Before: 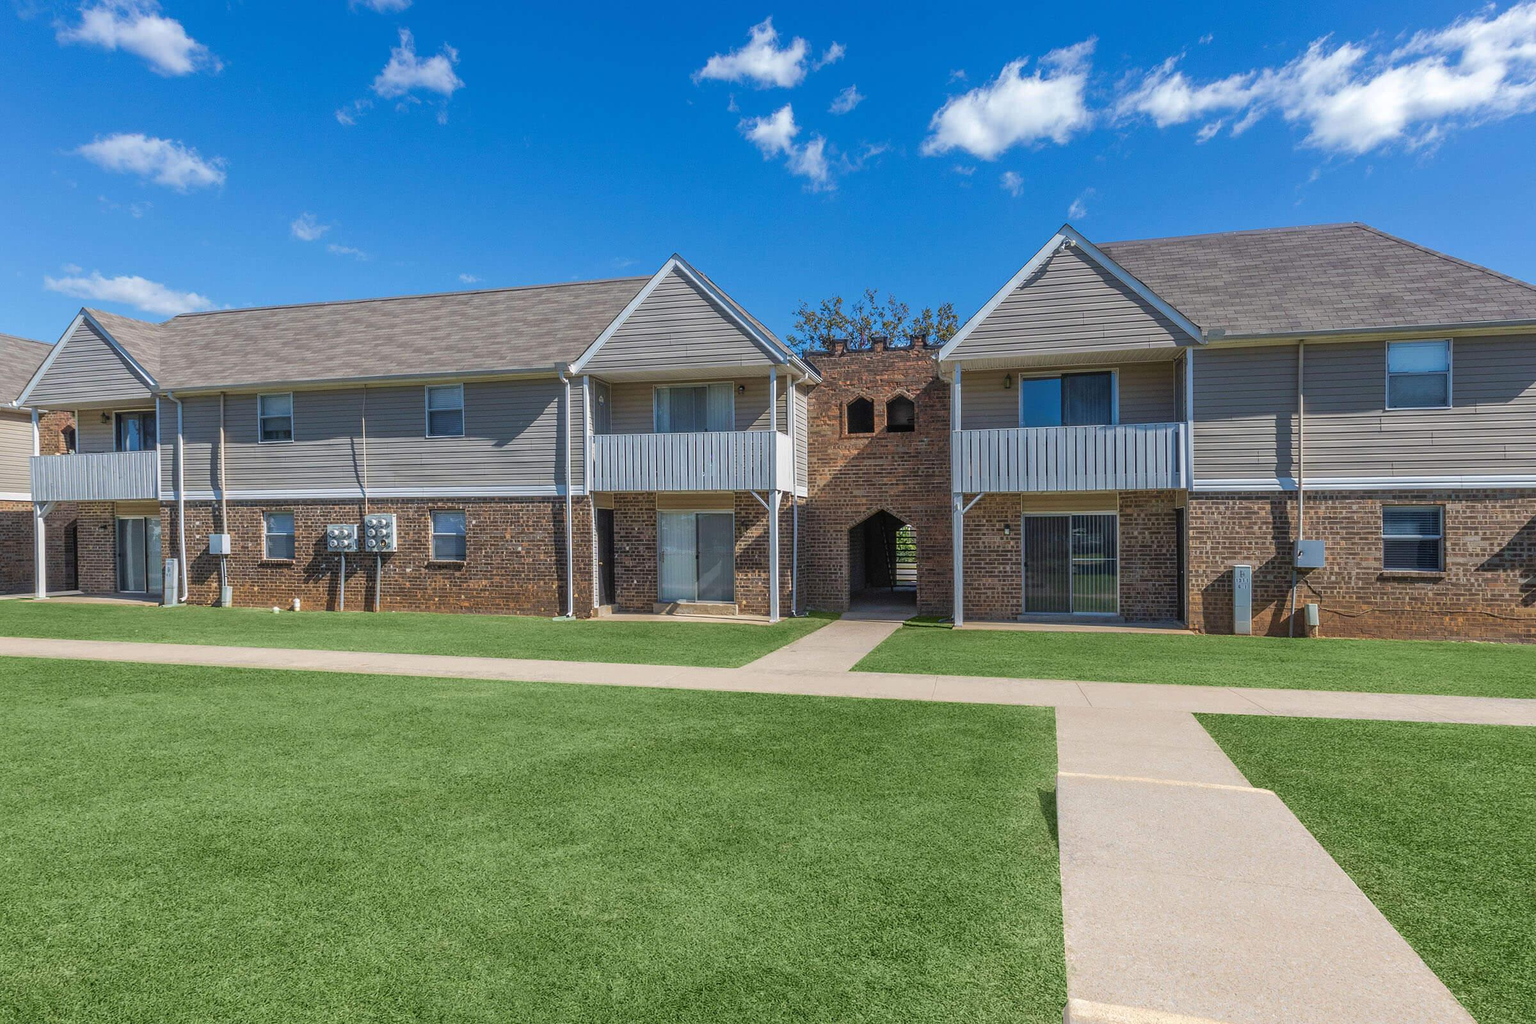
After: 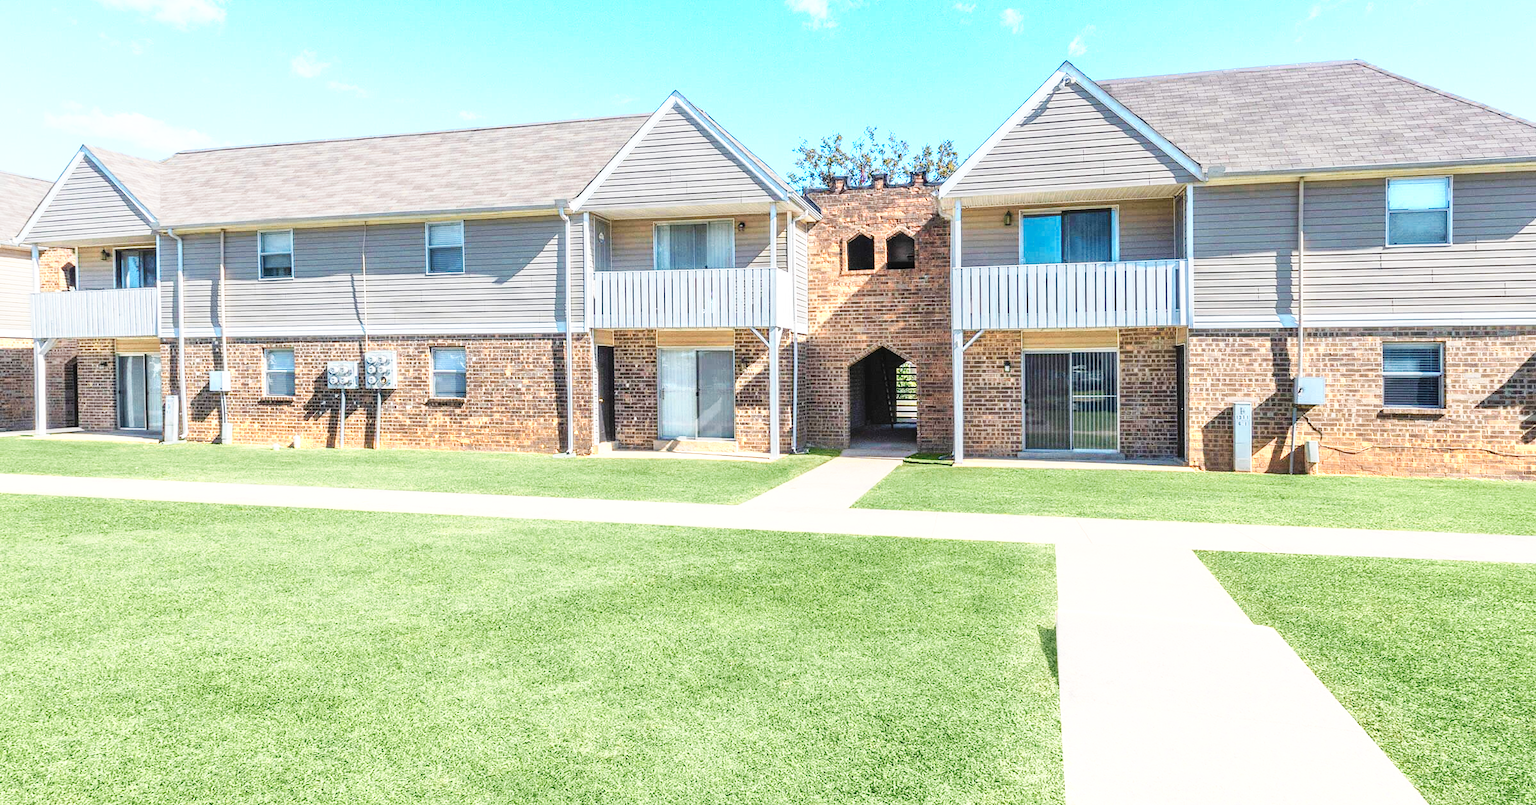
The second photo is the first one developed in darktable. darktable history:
color zones: curves: ch0 [(0.018, 0.548) (0.197, 0.654) (0.425, 0.447) (0.605, 0.658) (0.732, 0.579)]; ch1 [(0.105, 0.531) (0.224, 0.531) (0.386, 0.39) (0.618, 0.456) (0.732, 0.456) (0.956, 0.421)]; ch2 [(0.039, 0.583) (0.215, 0.465) (0.399, 0.544) (0.465, 0.548) (0.614, 0.447) (0.724, 0.43) (0.882, 0.623) (0.956, 0.632)]
base curve: curves: ch0 [(0, 0) (0.018, 0.026) (0.143, 0.37) (0.33, 0.731) (0.458, 0.853) (0.735, 0.965) (0.905, 0.986) (1, 1)], preserve colors none
crop and rotate: top 15.982%, bottom 5.359%
exposure: exposure 0.348 EV, compensate exposure bias true, compensate highlight preservation false
